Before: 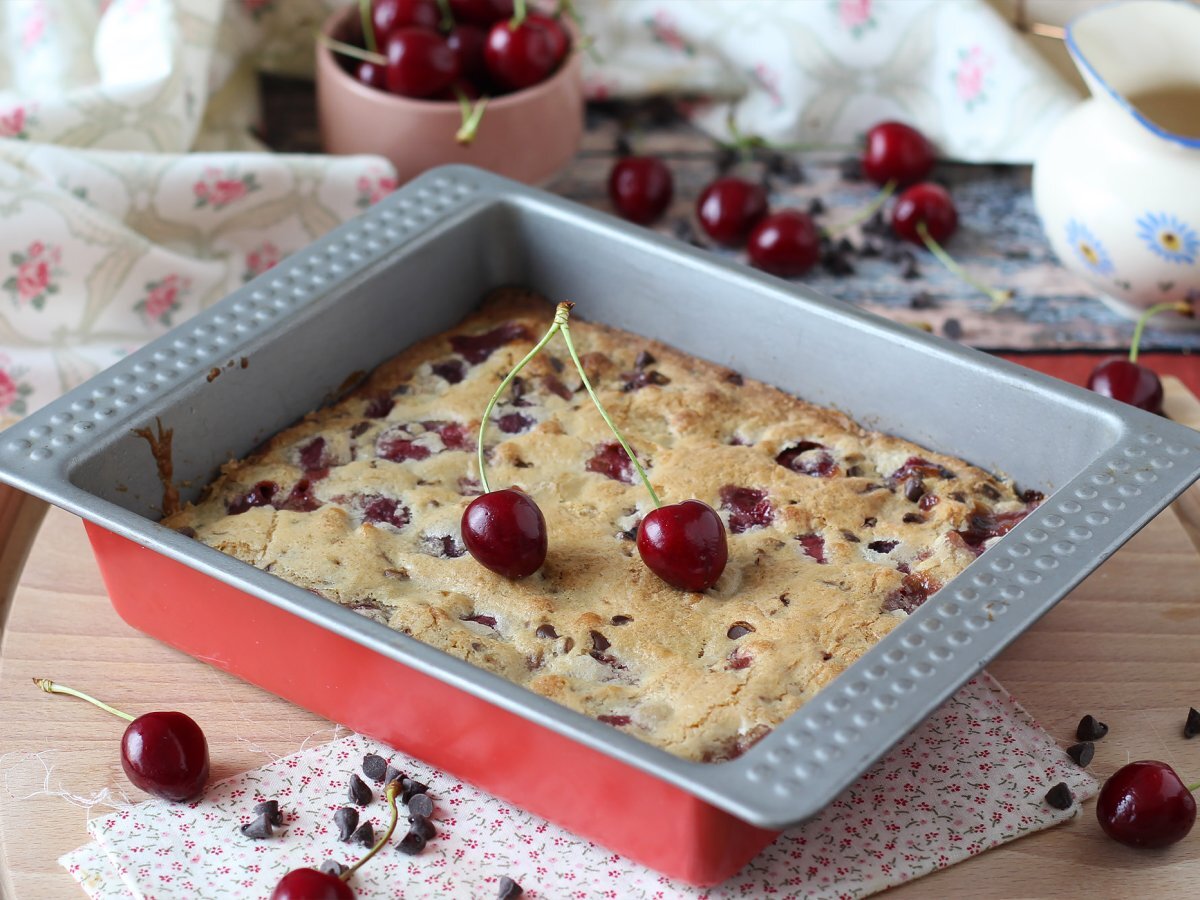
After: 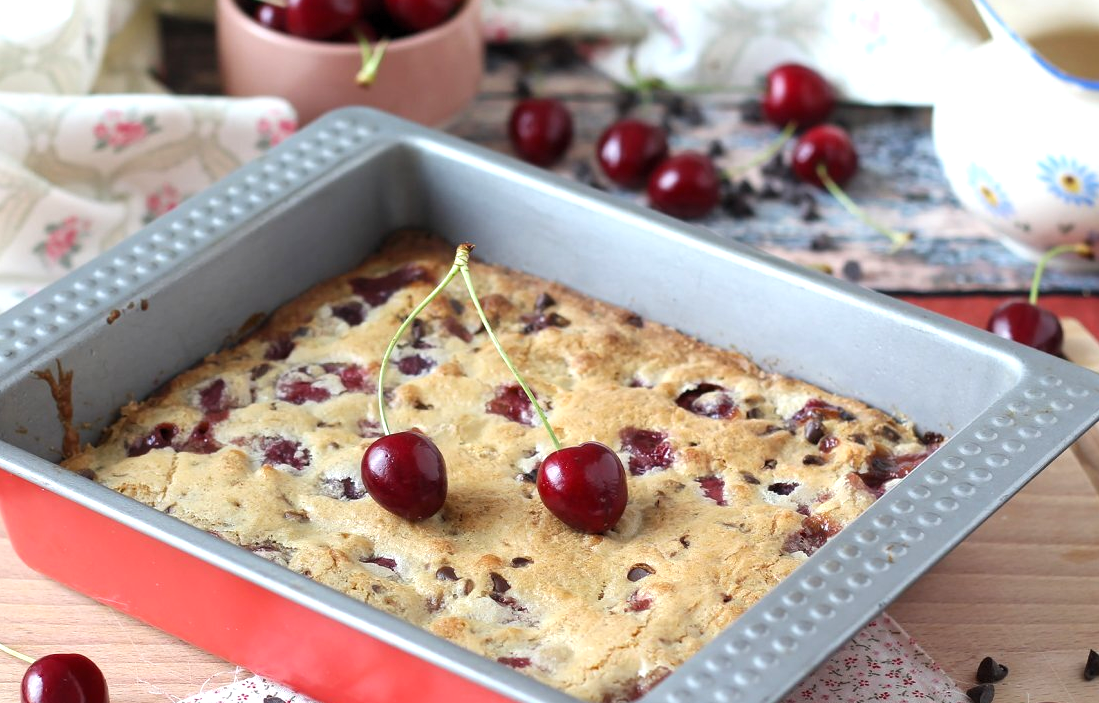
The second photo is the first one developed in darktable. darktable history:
exposure: black level correction 0, exposure 0.498 EV, compensate exposure bias true, compensate highlight preservation false
levels: levels [0.016, 0.5, 0.996]
crop: left 8.35%, top 6.547%, bottom 15.254%
